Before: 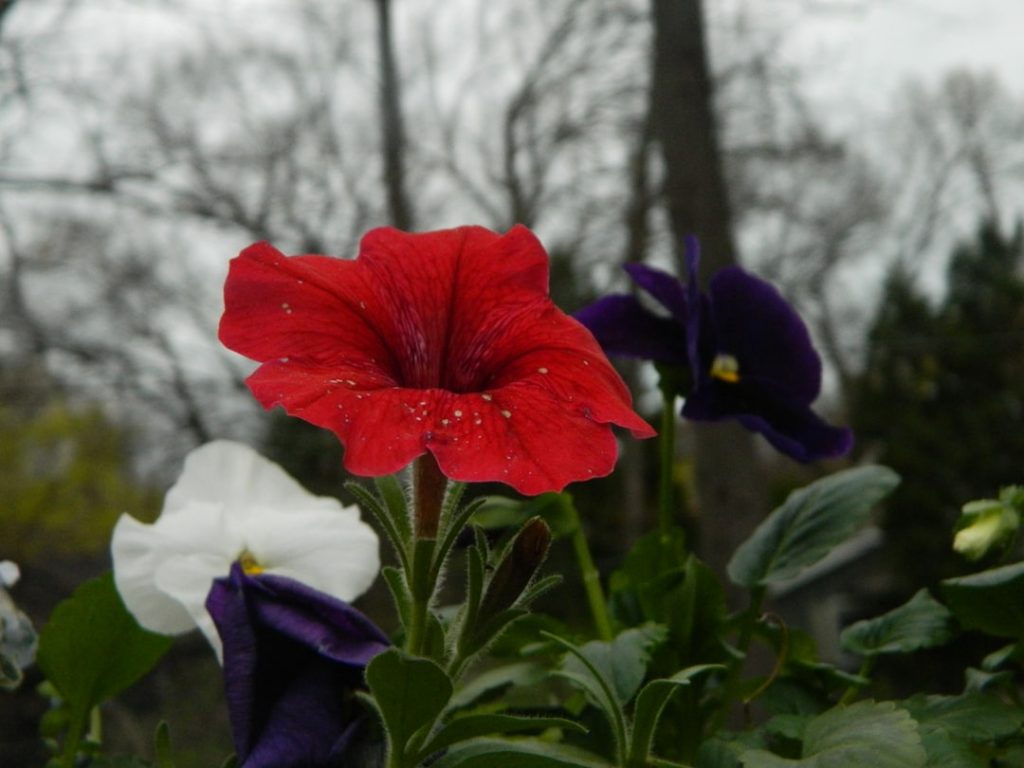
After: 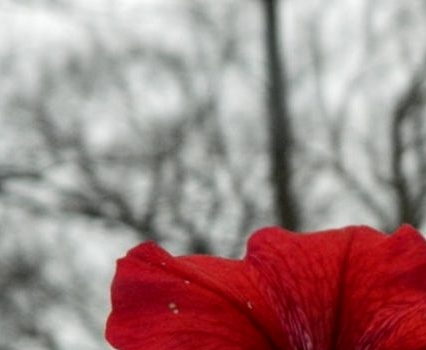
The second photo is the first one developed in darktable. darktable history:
local contrast: detail 130%
crop and rotate: left 11.08%, top 0.061%, right 47.316%, bottom 54.351%
